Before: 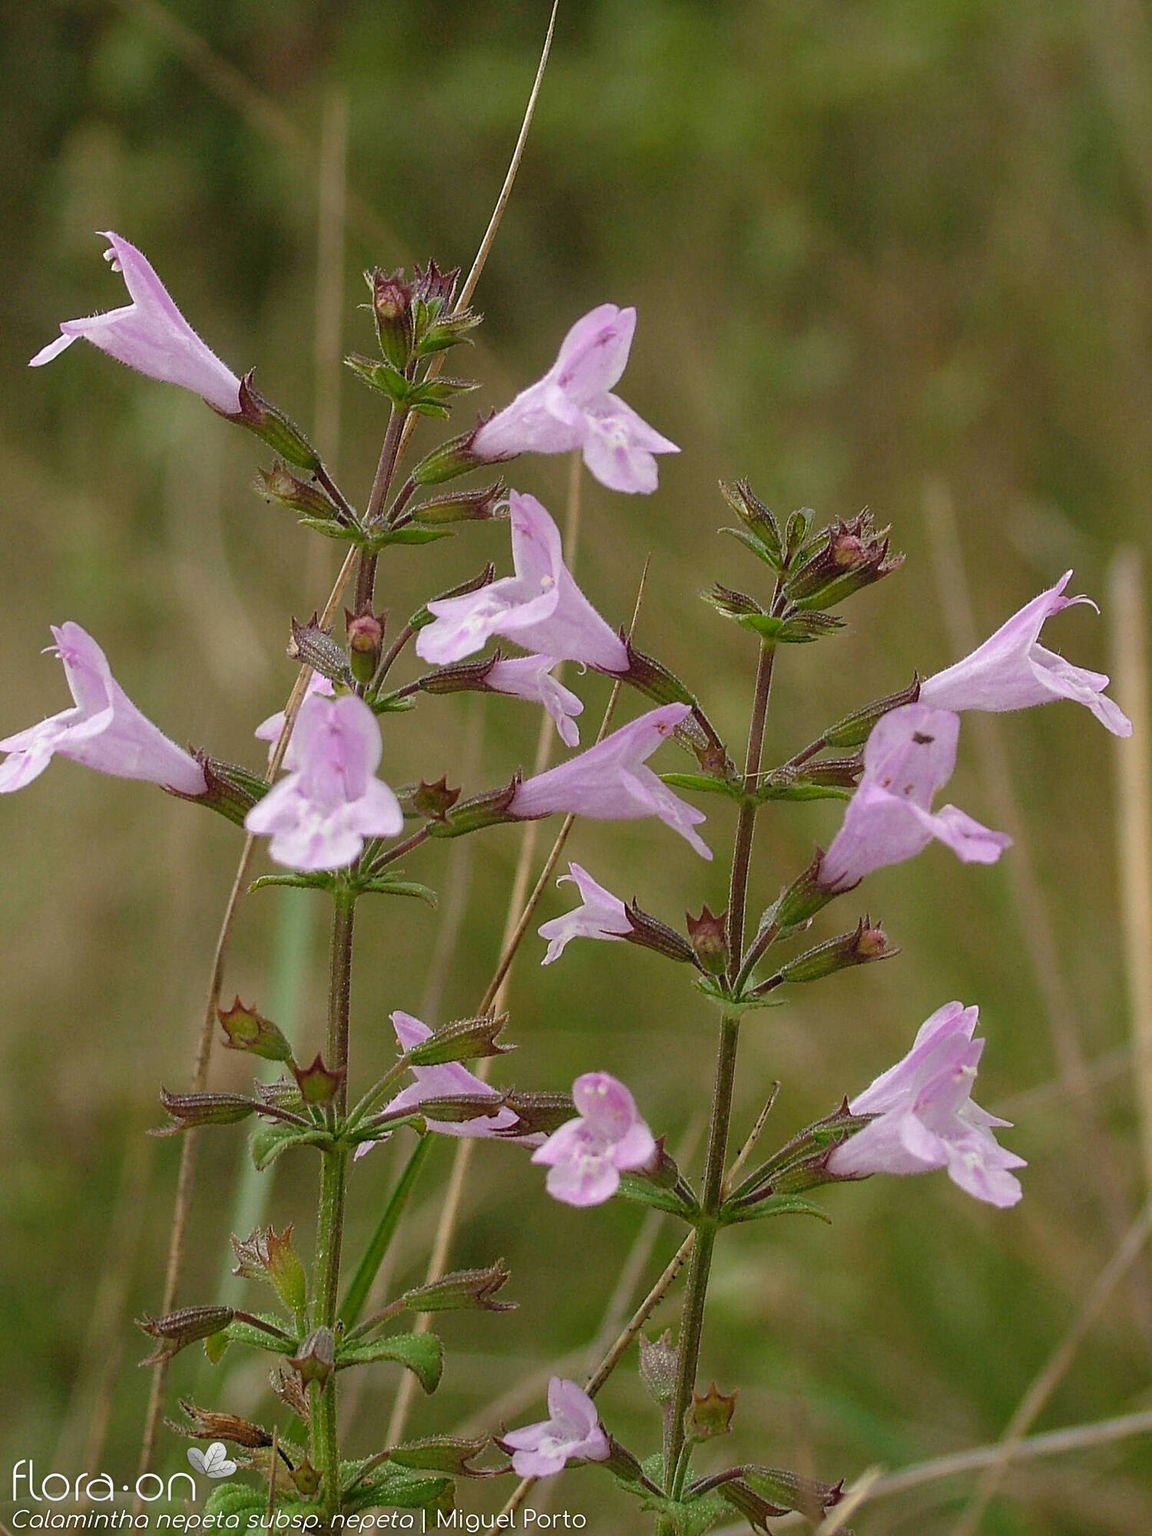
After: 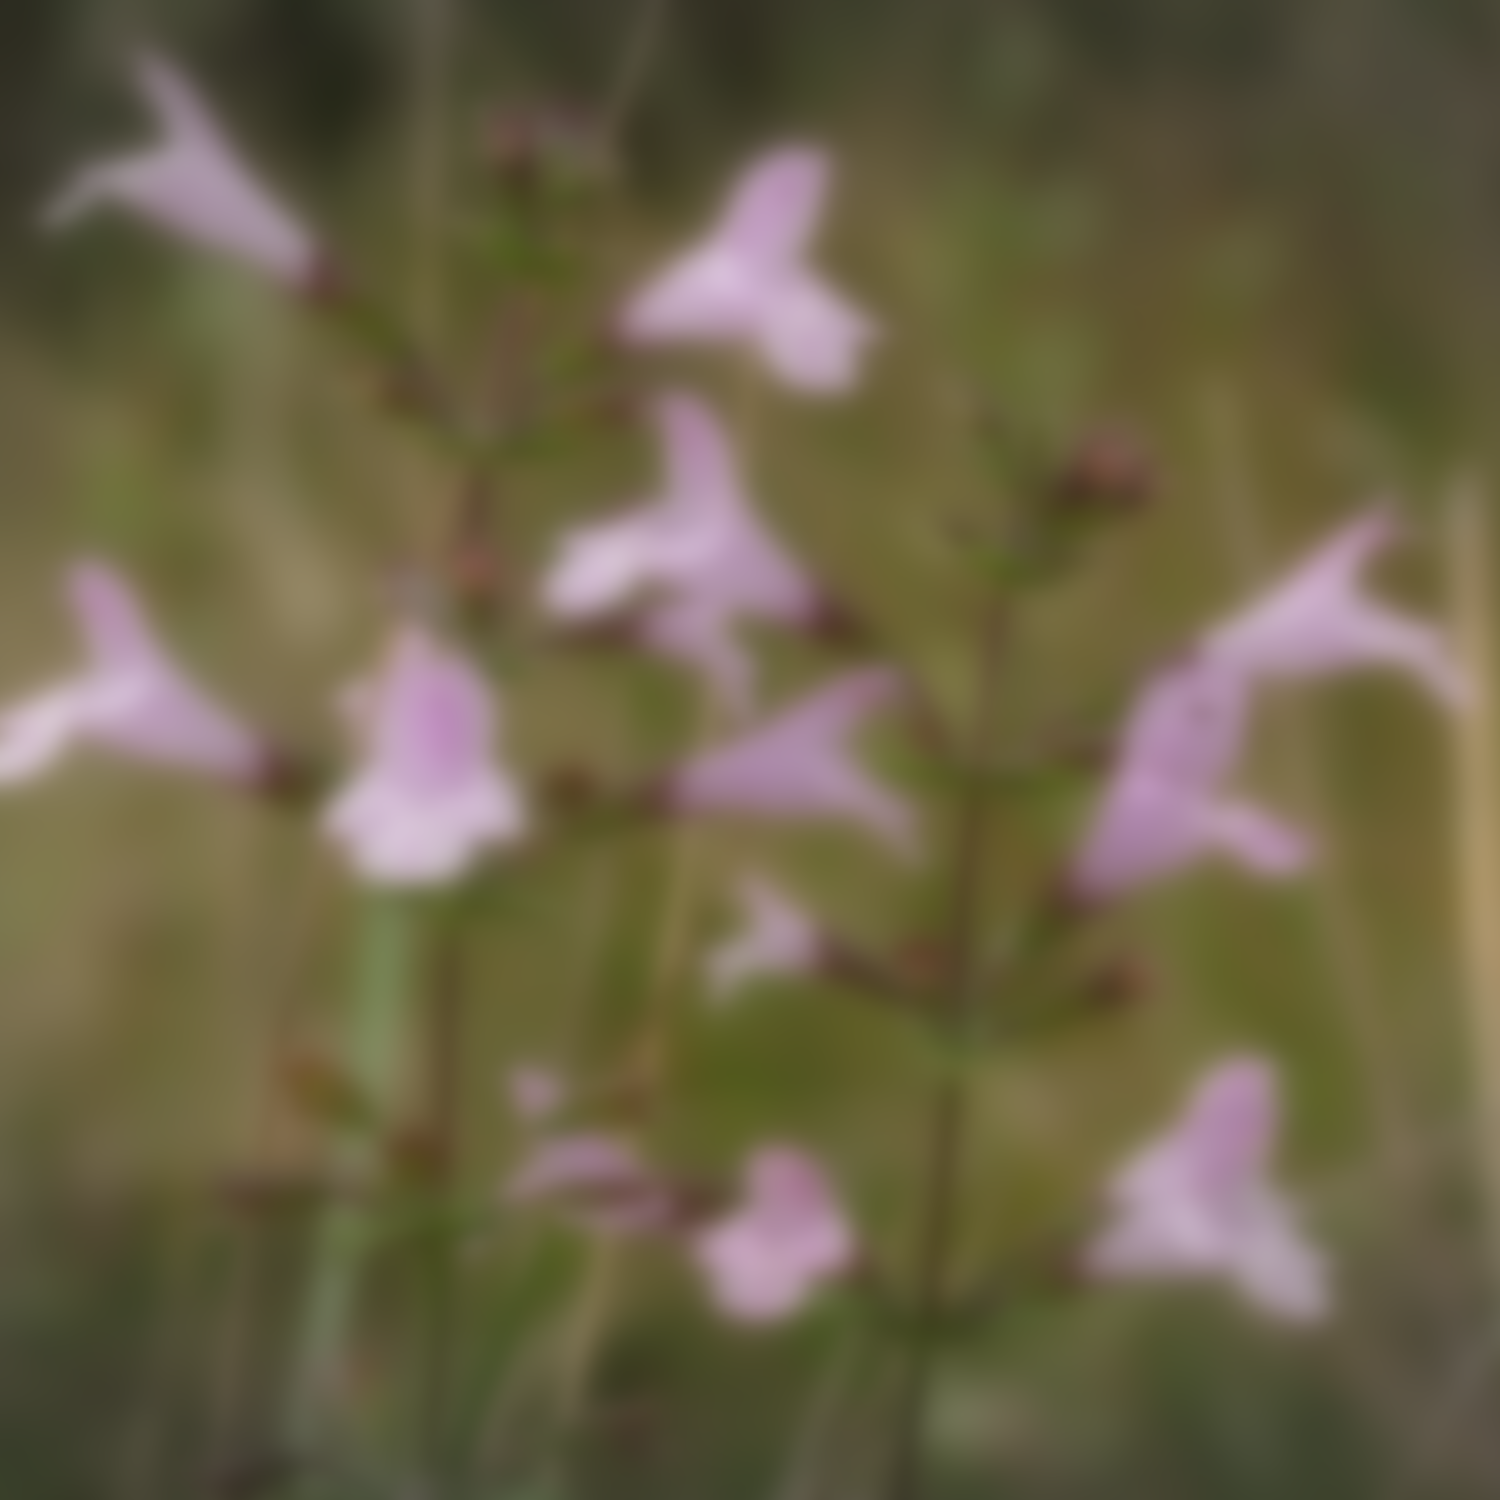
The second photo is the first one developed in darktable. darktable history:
crop and rotate: top 12.5%, bottom 12.5%
vignetting: fall-off start 100%, brightness -0.282, width/height ratio 1.31
contrast brightness saturation: saturation -0.05
sharpen: on, module defaults
lowpass: radius 16, unbound 0
